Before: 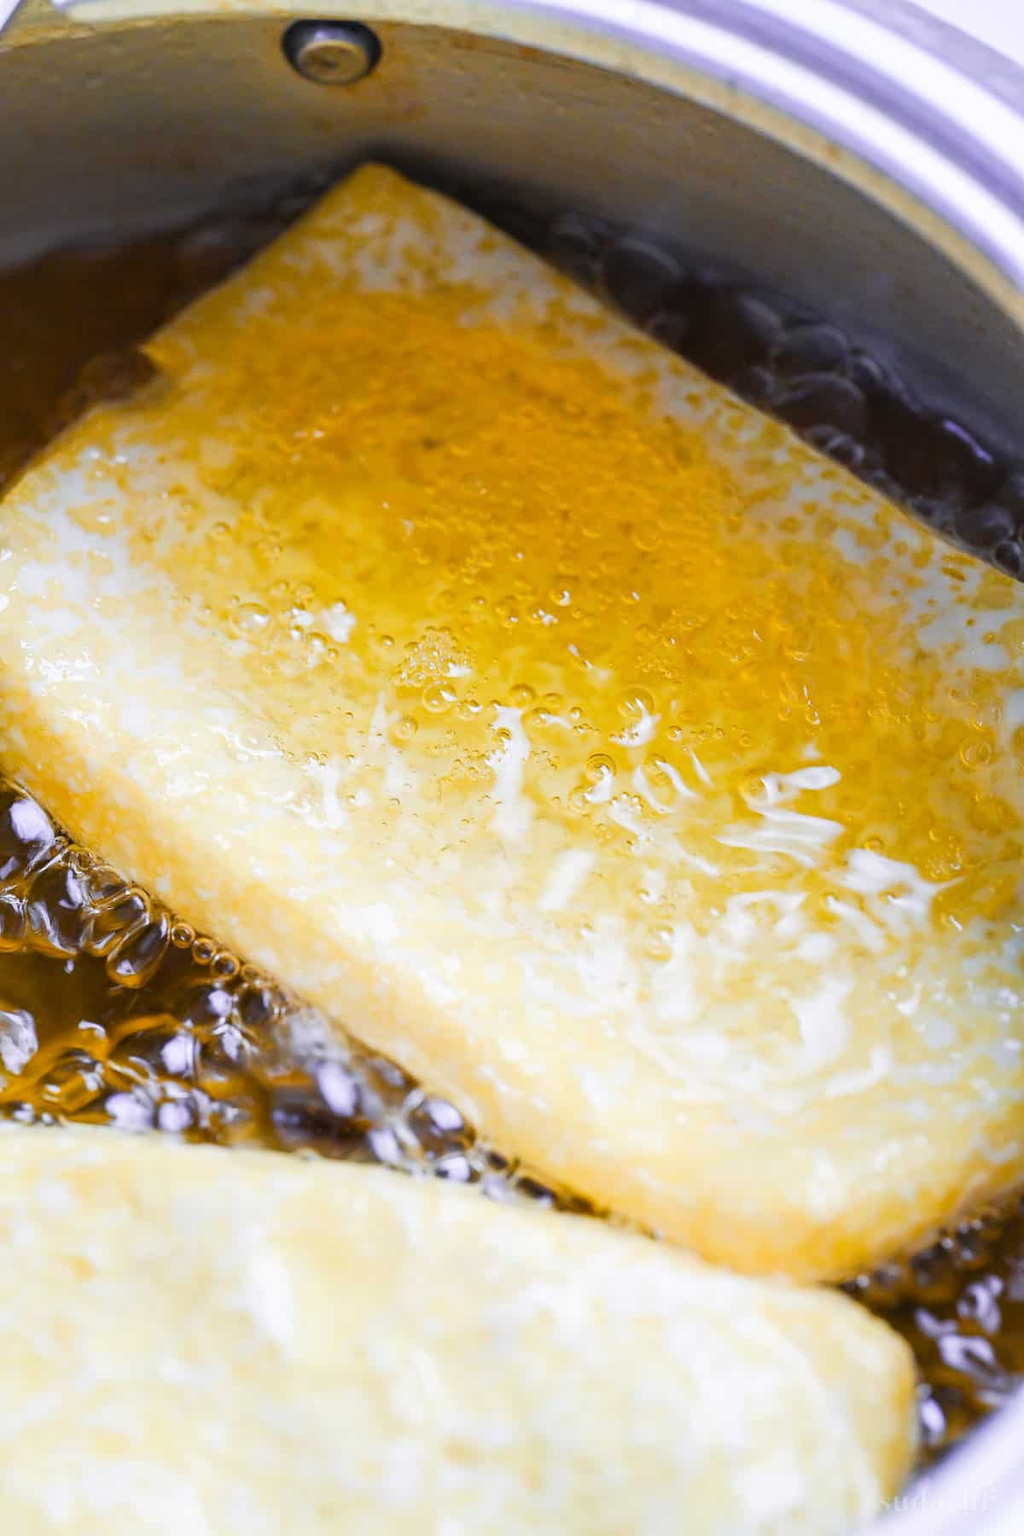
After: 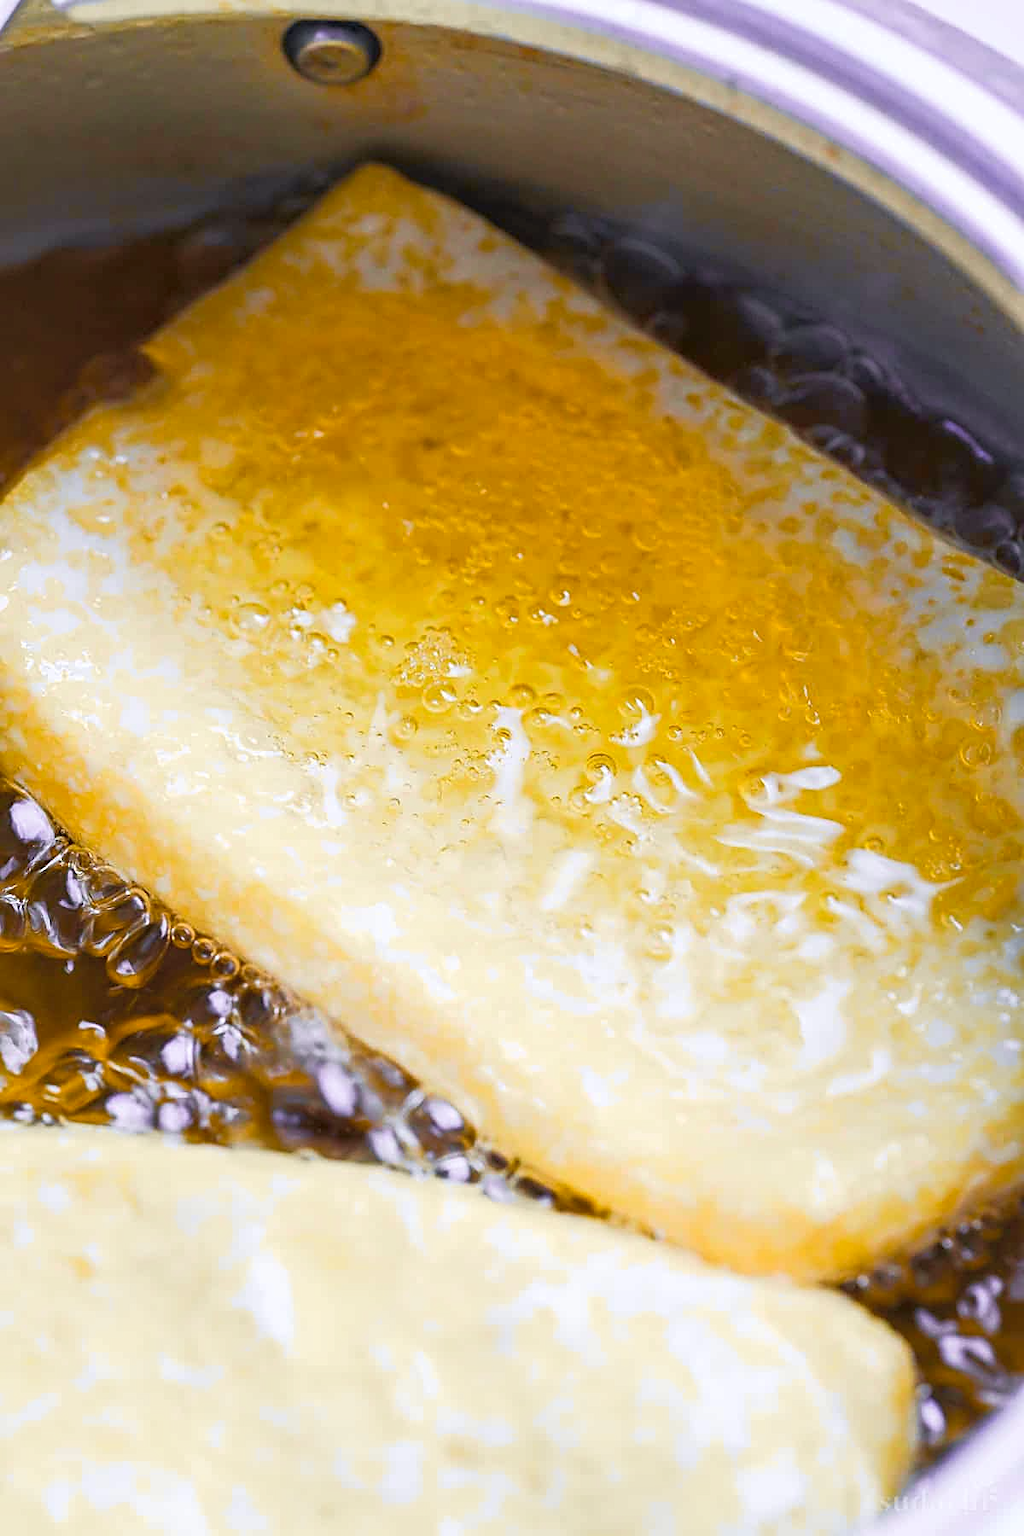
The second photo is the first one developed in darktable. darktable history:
tone curve: curves: ch0 [(0, 0) (0.15, 0.17) (0.452, 0.437) (0.611, 0.588) (0.751, 0.749) (1, 1)]; ch1 [(0, 0) (0.325, 0.327) (0.412, 0.45) (0.453, 0.484) (0.5, 0.501) (0.541, 0.55) (0.617, 0.612) (0.695, 0.697) (1, 1)]; ch2 [(0, 0) (0.386, 0.397) (0.452, 0.459) (0.505, 0.498) (0.524, 0.547) (0.574, 0.566) (0.633, 0.641) (1, 1)], color space Lab, independent channels, preserve colors none
sharpen: on, module defaults
